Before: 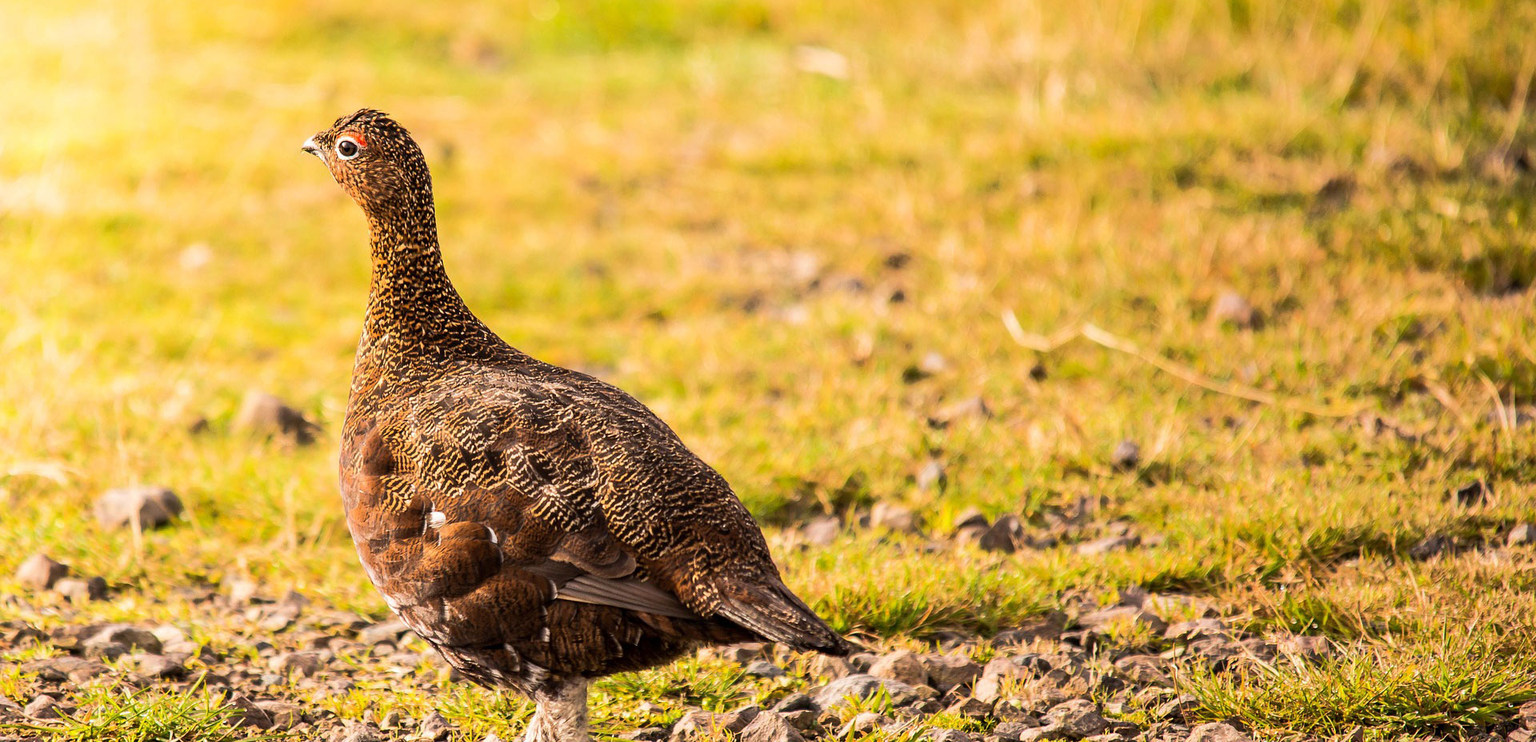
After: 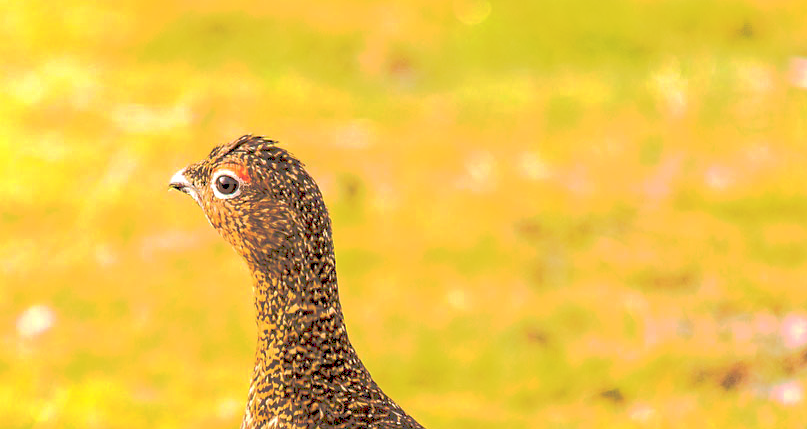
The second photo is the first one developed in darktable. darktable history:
color balance rgb: perceptual saturation grading › global saturation 40.179%, perceptual saturation grading › highlights -25.091%, perceptual saturation grading › mid-tones 35.725%, perceptual saturation grading › shadows 36.04%, global vibrance 30.085%
tone equalizer: smoothing diameter 2.2%, edges refinement/feathering 23.75, mask exposure compensation -1.57 EV, filter diffusion 5
tone curve: curves: ch0 [(0, 0) (0.003, 0.313) (0.011, 0.317) (0.025, 0.317) (0.044, 0.322) (0.069, 0.327) (0.1, 0.335) (0.136, 0.347) (0.177, 0.364) (0.224, 0.384) (0.277, 0.421) (0.335, 0.459) (0.399, 0.501) (0.468, 0.554) (0.543, 0.611) (0.623, 0.679) (0.709, 0.751) (0.801, 0.804) (0.898, 0.844) (1, 1)], preserve colors none
haze removal: strength 0.303, distance 0.254, compatibility mode true, adaptive false
exposure: black level correction 0.004, exposure 0.384 EV, compensate exposure bias true, compensate highlight preservation false
crop and rotate: left 10.872%, top 0.117%, right 47.051%, bottom 53.557%
